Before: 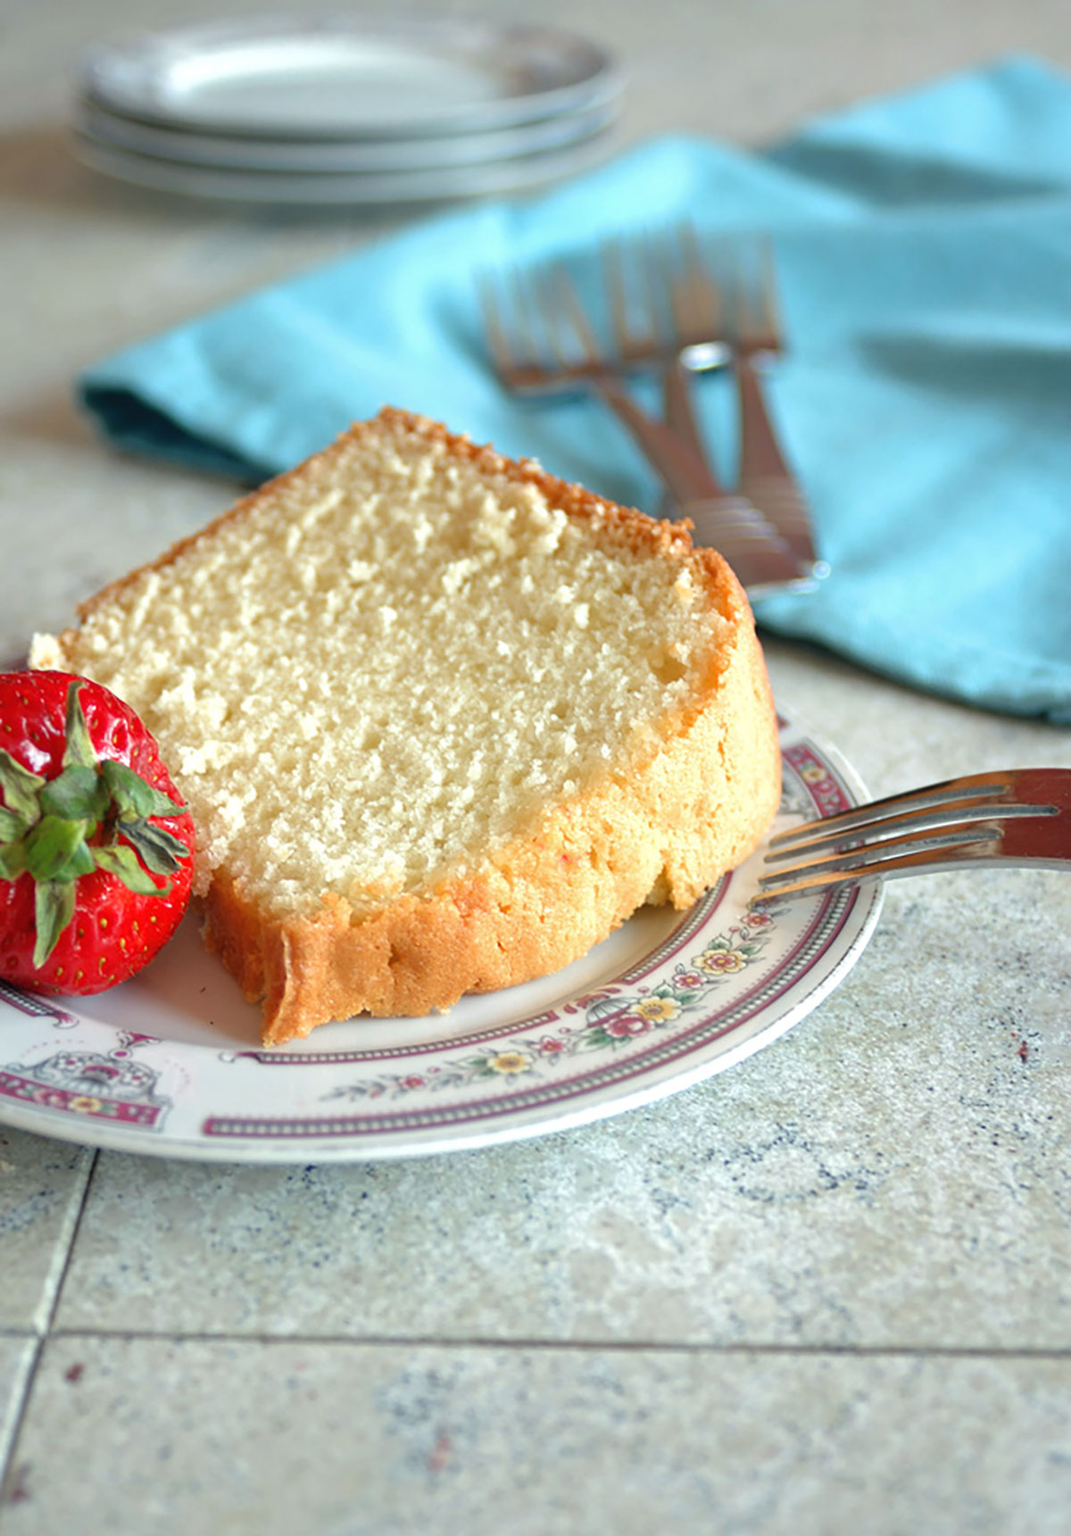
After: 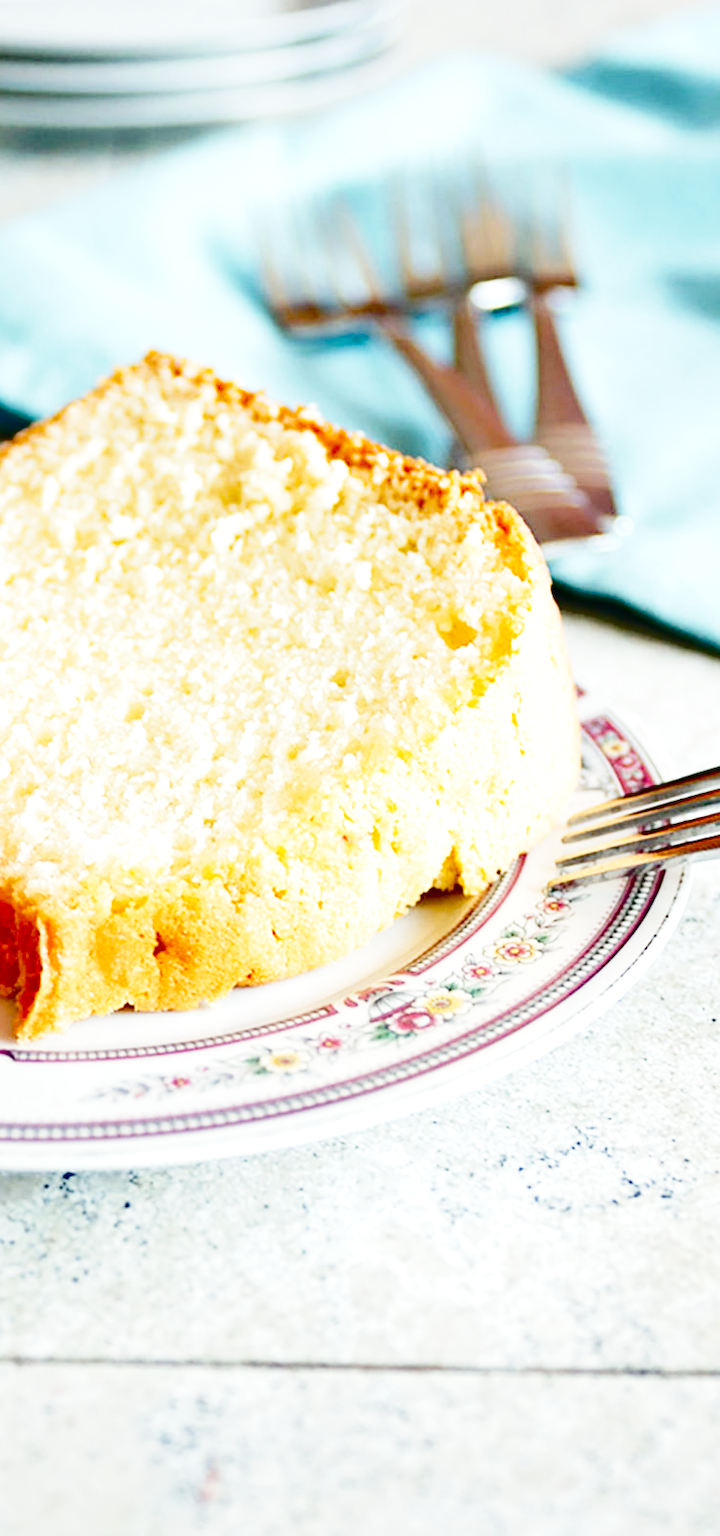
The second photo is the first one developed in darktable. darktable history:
crop and rotate: left 23.148%, top 5.647%, right 14.815%, bottom 2.255%
base curve: curves: ch0 [(0, 0) (0.036, 0.037) (0.121, 0.228) (0.46, 0.76) (0.859, 0.983) (1, 1)], preserve colors none
exposure: black level correction 0.001, exposure 0.193 EV, compensate highlight preservation false
tone curve: curves: ch0 [(0, 0) (0.051, 0.021) (0.11, 0.069) (0.249, 0.235) (0.452, 0.526) (0.596, 0.713) (0.703, 0.83) (0.851, 0.938) (1, 1)]; ch1 [(0, 0) (0.1, 0.038) (0.318, 0.221) (0.413, 0.325) (0.443, 0.412) (0.483, 0.474) (0.503, 0.501) (0.516, 0.517) (0.548, 0.568) (0.569, 0.599) (0.594, 0.634) (0.666, 0.701) (1, 1)]; ch2 [(0, 0) (0.453, 0.435) (0.479, 0.476) (0.504, 0.5) (0.529, 0.537) (0.556, 0.583) (0.584, 0.618) (0.824, 0.815) (1, 1)], preserve colors none
tone equalizer: edges refinement/feathering 500, mask exposure compensation -1.57 EV, preserve details no
shadows and highlights: white point adjustment 0.064, soften with gaussian
